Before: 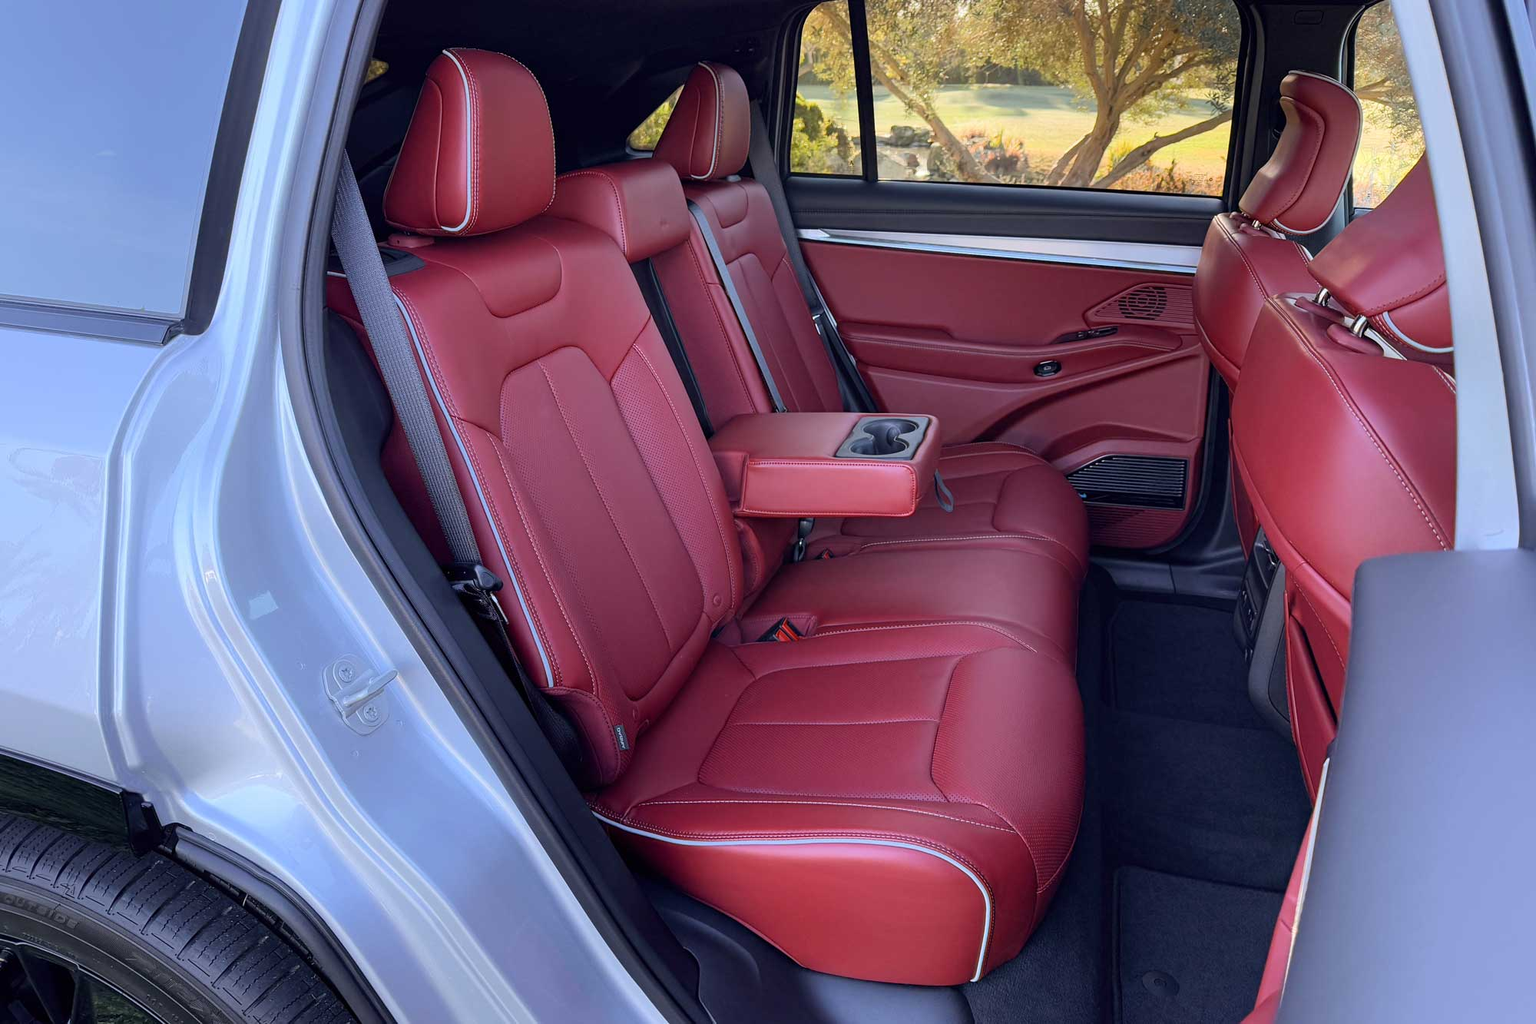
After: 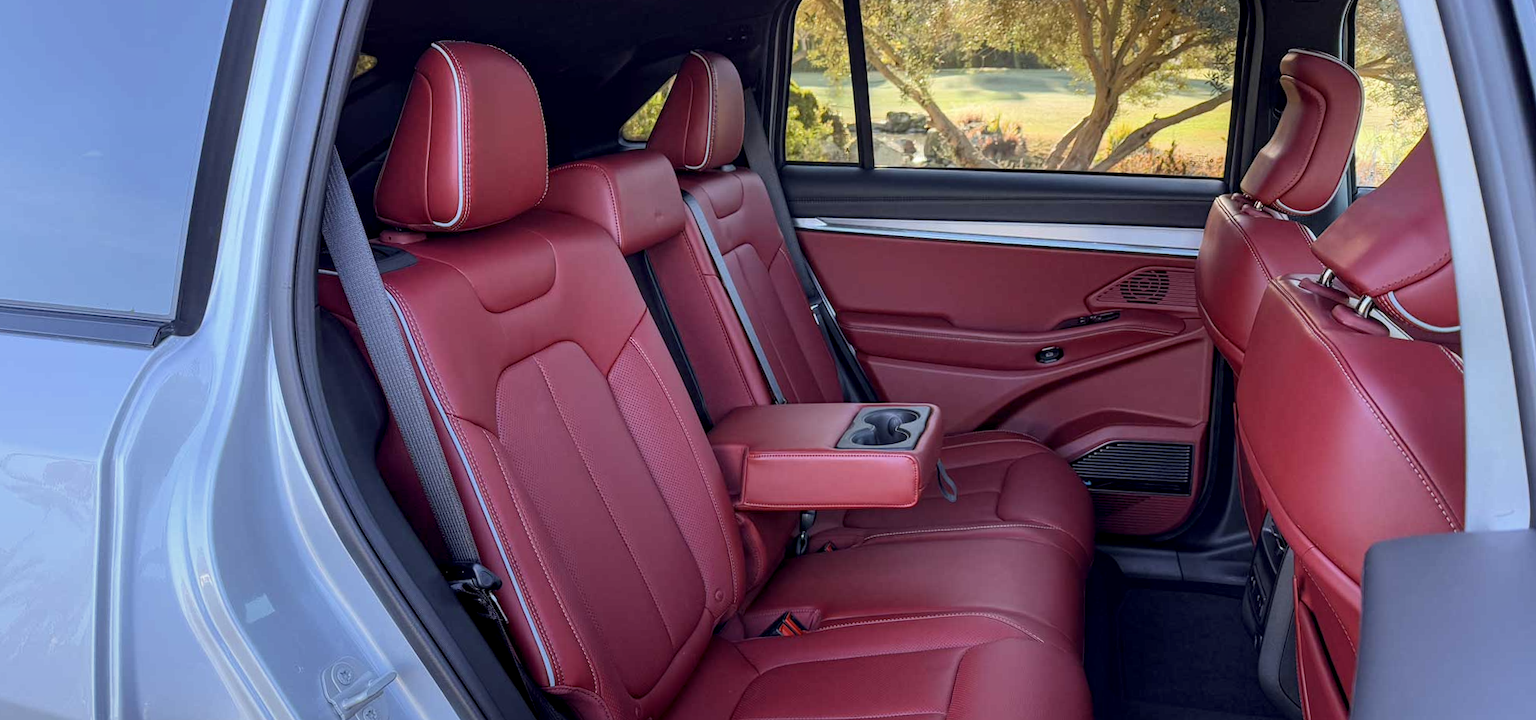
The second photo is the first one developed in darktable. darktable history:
rotate and perspective: rotation -1°, crop left 0.011, crop right 0.989, crop top 0.025, crop bottom 0.975
local contrast: on, module defaults
crop: bottom 28.576%
white balance: red 0.978, blue 0.999
graduated density: rotation -180°, offset 24.95
